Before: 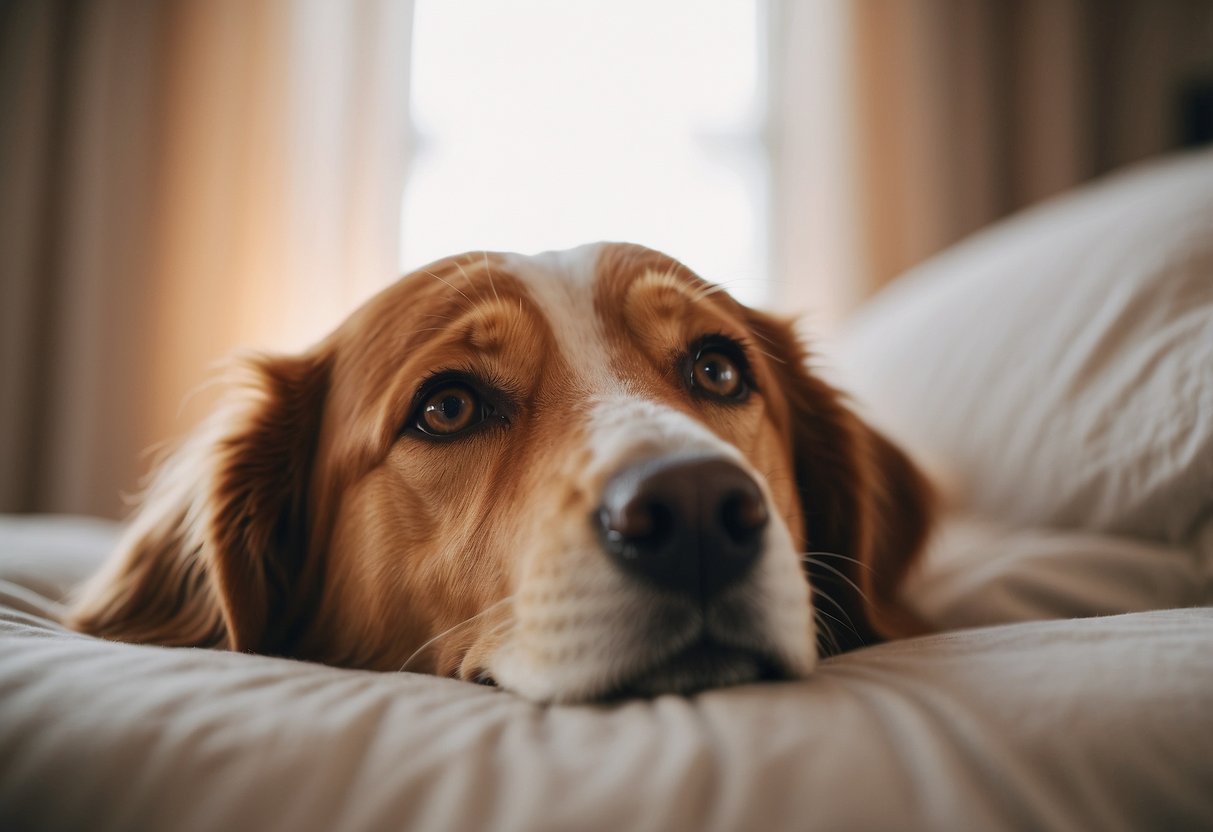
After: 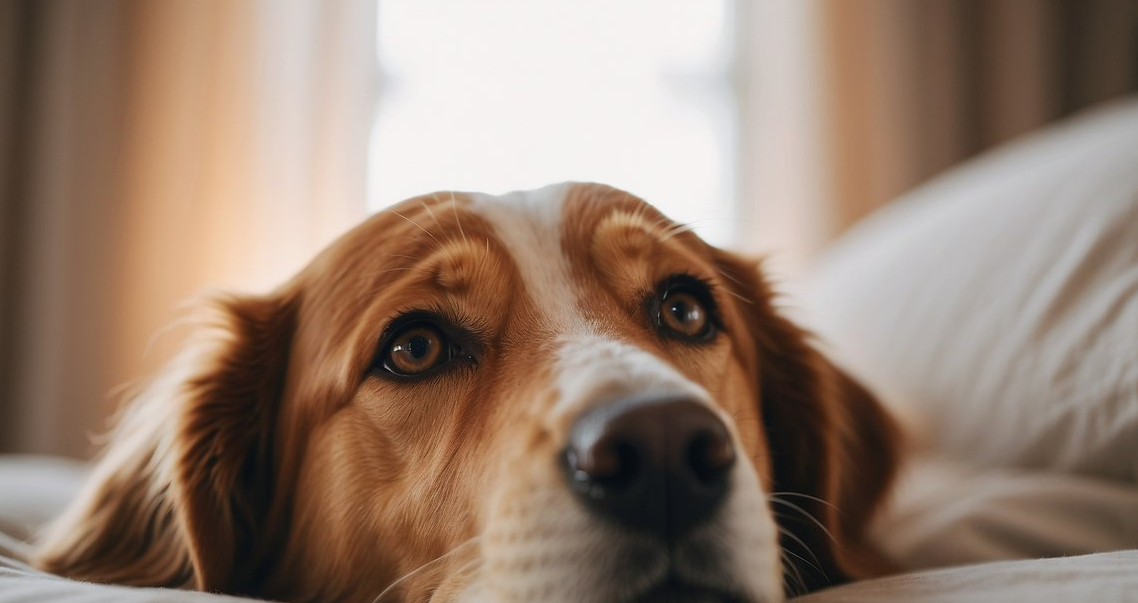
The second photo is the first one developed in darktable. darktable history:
tone equalizer: on, module defaults
crop: left 2.737%, top 7.287%, right 3.421%, bottom 20.179%
